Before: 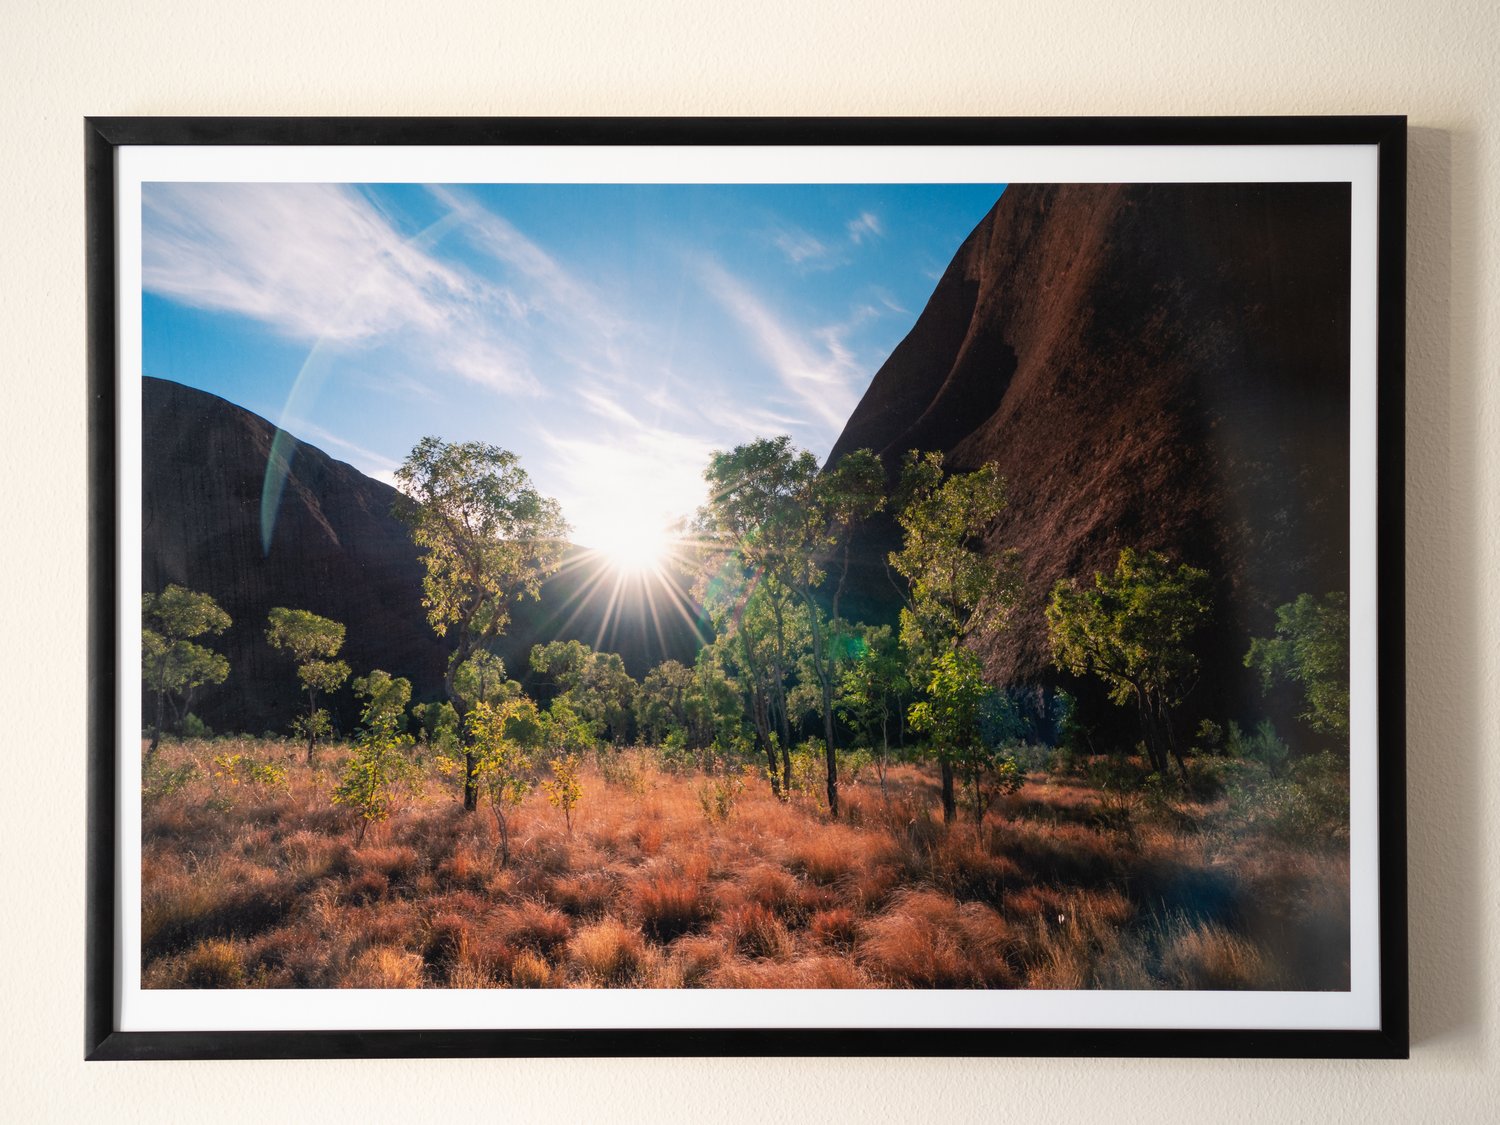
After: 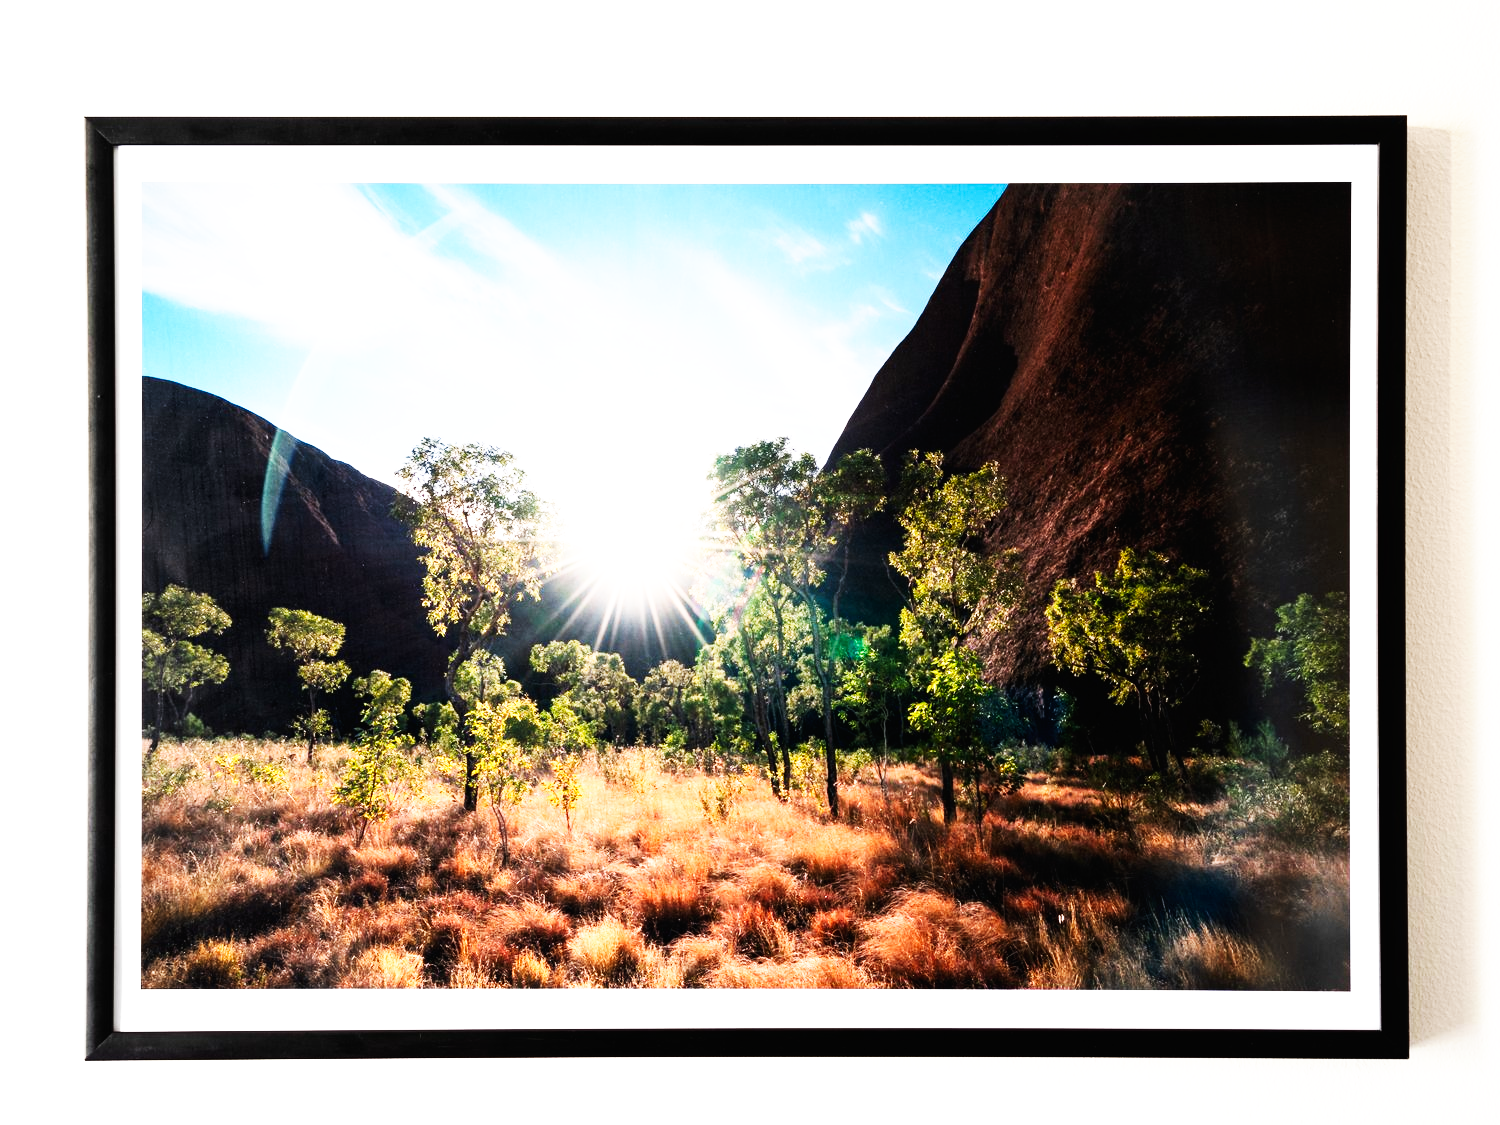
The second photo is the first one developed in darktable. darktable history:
tone equalizer: -8 EV -0.75 EV, -7 EV -0.7 EV, -6 EV -0.6 EV, -5 EV -0.4 EV, -3 EV 0.4 EV, -2 EV 0.6 EV, -1 EV 0.7 EV, +0 EV 0.75 EV, edges refinement/feathering 500, mask exposure compensation -1.57 EV, preserve details no
base curve: curves: ch0 [(0, 0) (0.007, 0.004) (0.027, 0.03) (0.046, 0.07) (0.207, 0.54) (0.442, 0.872) (0.673, 0.972) (1, 1)], preserve colors none
